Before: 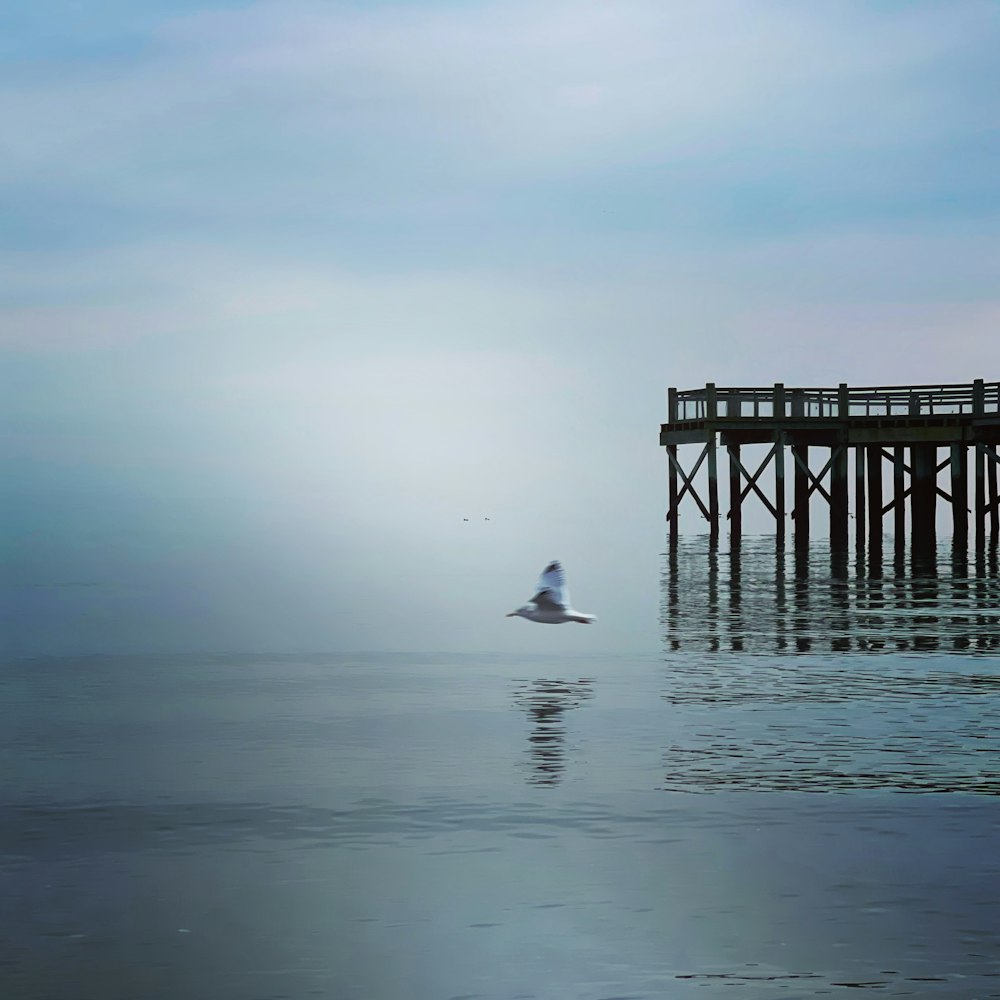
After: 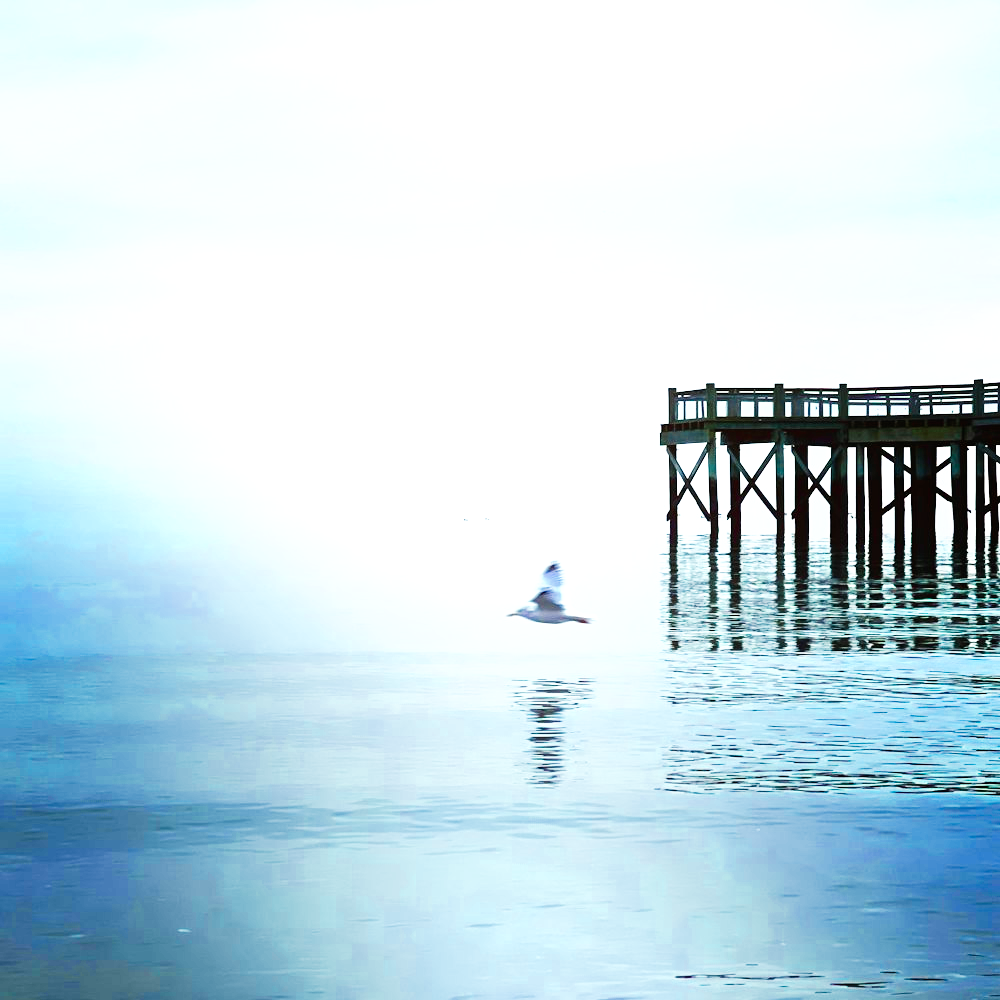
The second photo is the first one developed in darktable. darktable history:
levels: levels [0, 0.492, 0.984]
exposure: exposure 0.661 EV, compensate highlight preservation false
color contrast: green-magenta contrast 1.69, blue-yellow contrast 1.49
base curve: curves: ch0 [(0, 0) (0.007, 0.004) (0.027, 0.03) (0.046, 0.07) (0.207, 0.54) (0.442, 0.872) (0.673, 0.972) (1, 1)], preserve colors none
color zones: curves: ch0 [(0, 0.473) (0.001, 0.473) (0.226, 0.548) (0.4, 0.589) (0.525, 0.54) (0.728, 0.403) (0.999, 0.473) (1, 0.473)]; ch1 [(0, 0.619) (0.001, 0.619) (0.234, 0.388) (0.4, 0.372) (0.528, 0.422) (0.732, 0.53) (0.999, 0.619) (1, 0.619)]; ch2 [(0, 0.547) (0.001, 0.547) (0.226, 0.45) (0.4, 0.525) (0.525, 0.585) (0.8, 0.511) (0.999, 0.547) (1, 0.547)]
